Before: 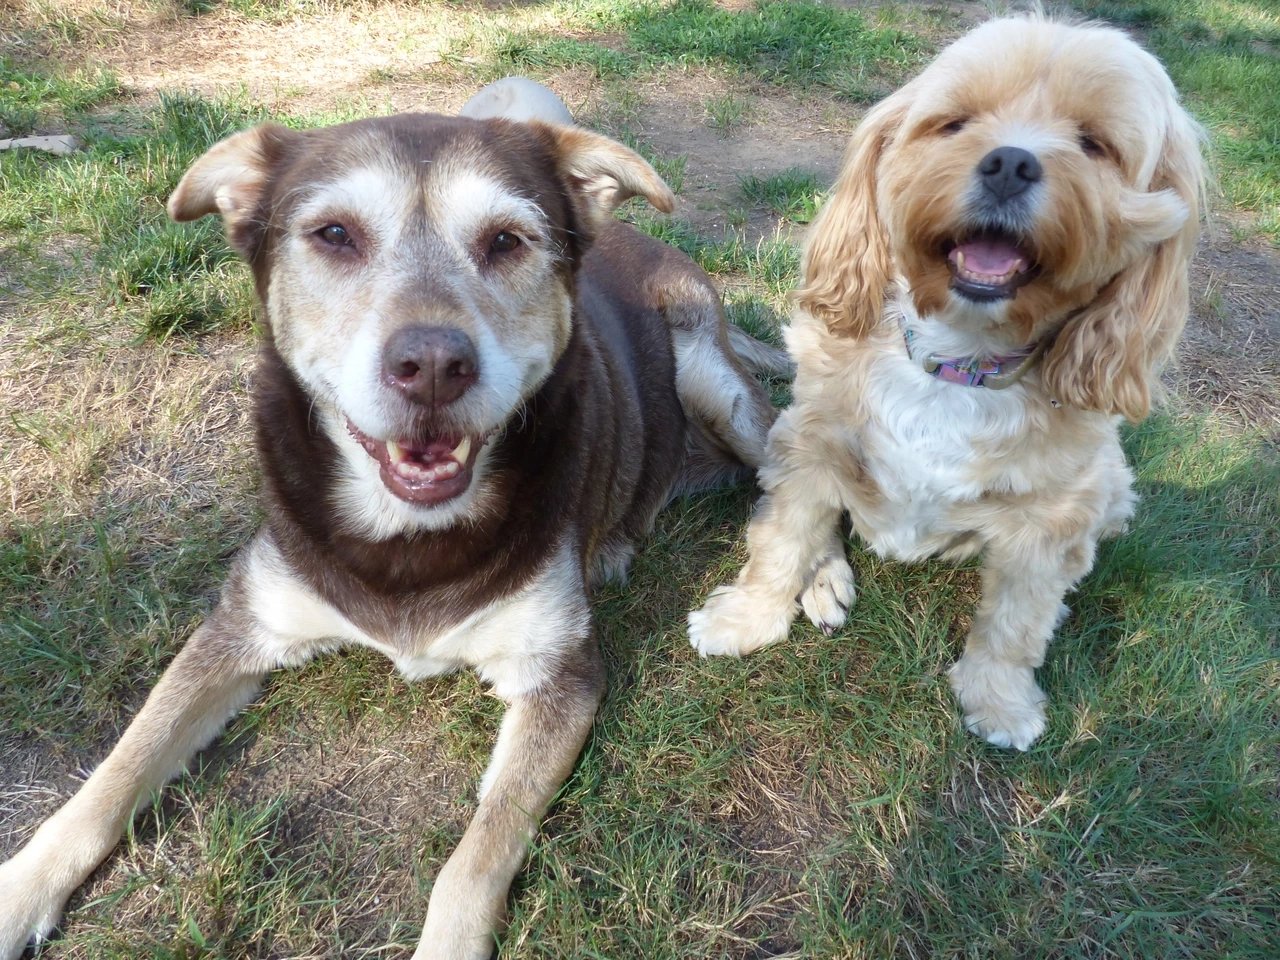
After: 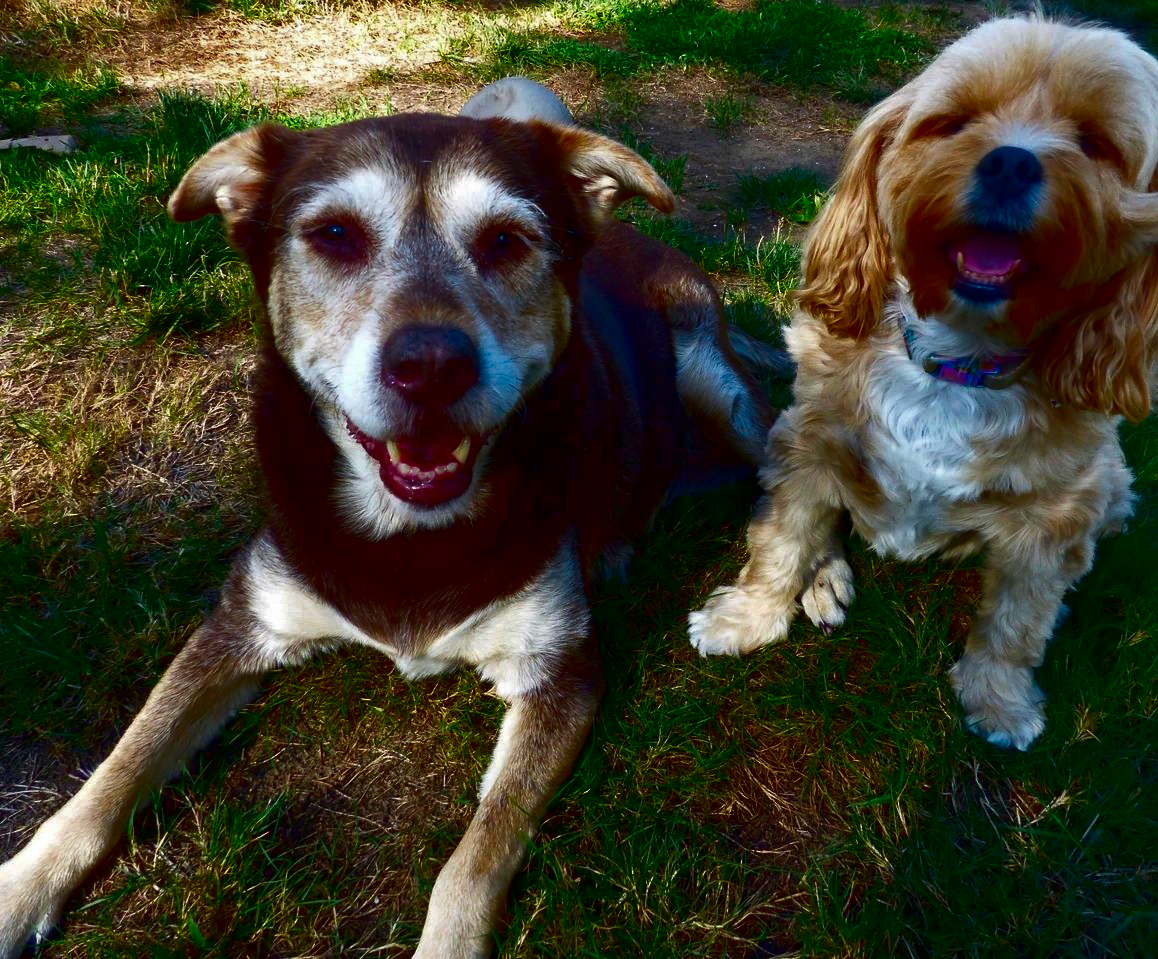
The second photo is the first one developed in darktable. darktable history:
contrast brightness saturation: brightness -1, saturation 1
crop: right 9.509%, bottom 0.031%
